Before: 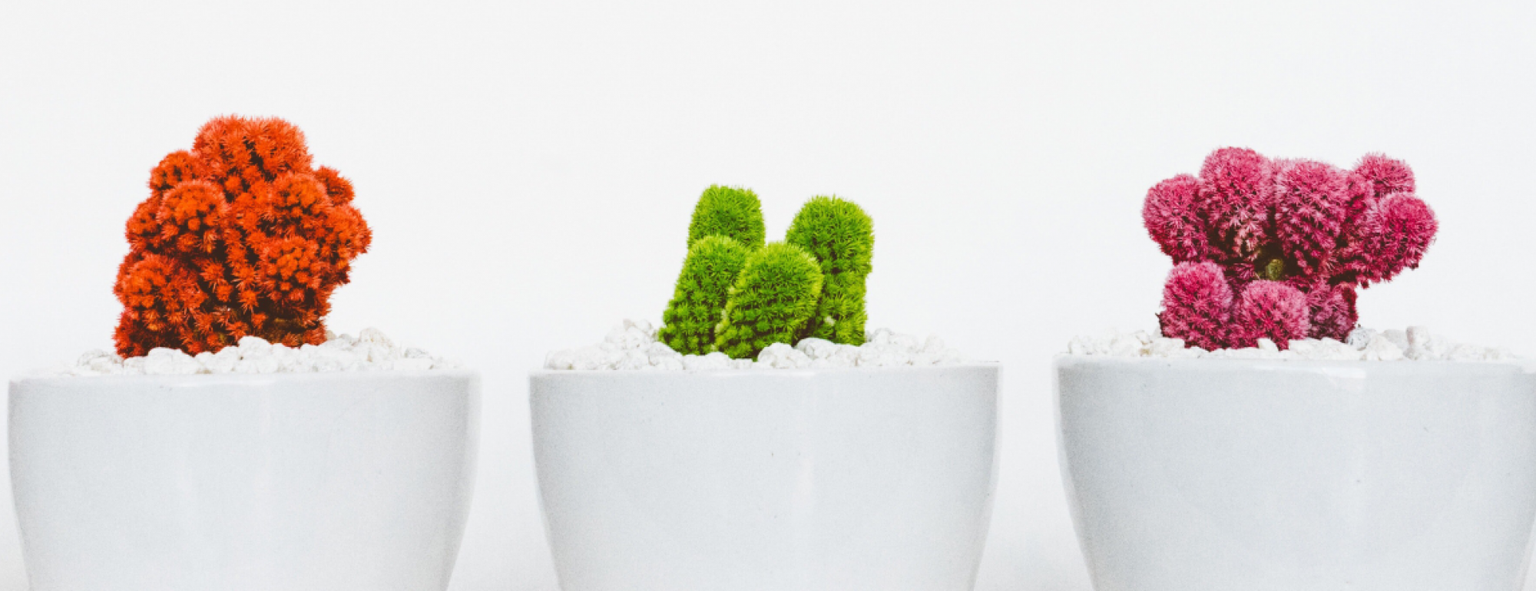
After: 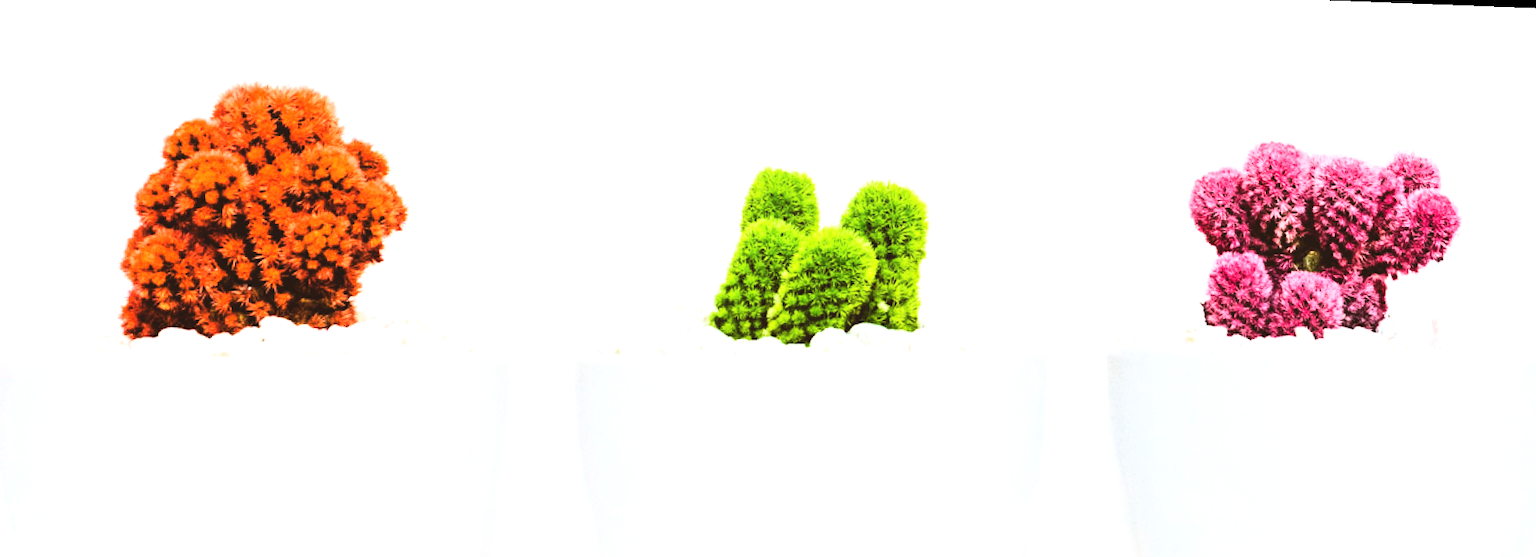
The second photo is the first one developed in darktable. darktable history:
base curve: curves: ch0 [(0, 0) (0.005, 0.002) (0.193, 0.295) (0.399, 0.664) (0.75, 0.928) (1, 1)]
rotate and perspective: rotation 0.679°, lens shift (horizontal) 0.136, crop left 0.009, crop right 0.991, crop top 0.078, crop bottom 0.95
tone equalizer: -8 EV -0.75 EV, -7 EV -0.7 EV, -6 EV -0.6 EV, -5 EV -0.4 EV, -3 EV 0.4 EV, -2 EV 0.6 EV, -1 EV 0.7 EV, +0 EV 0.75 EV, edges refinement/feathering 500, mask exposure compensation -1.57 EV, preserve details no
